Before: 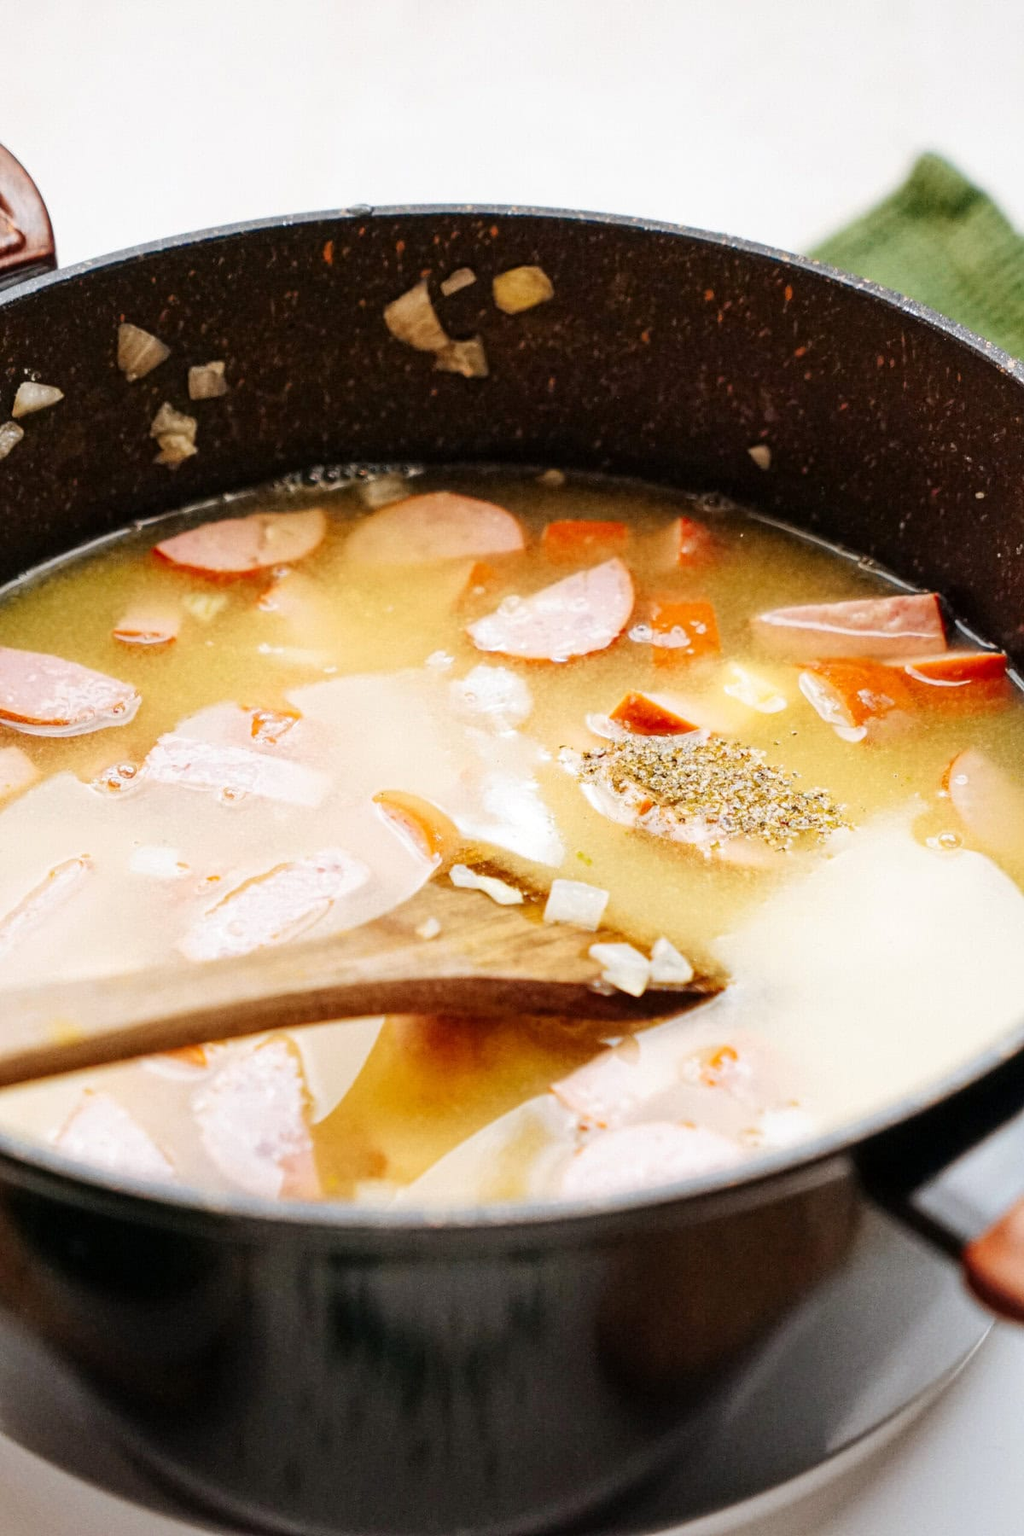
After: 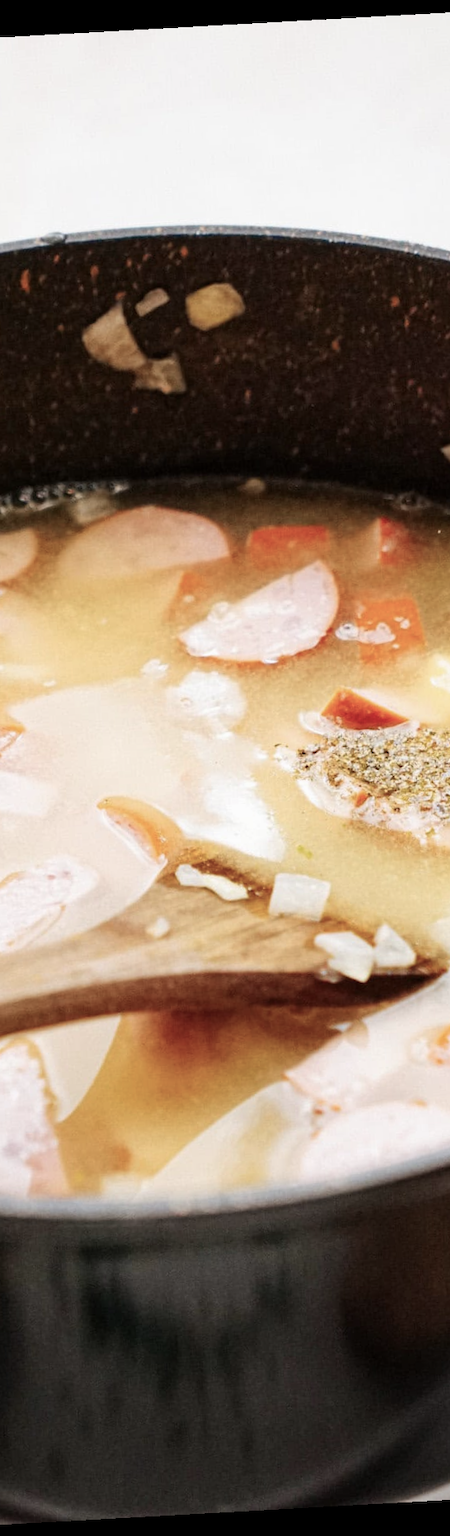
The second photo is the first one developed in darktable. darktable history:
color balance: input saturation 80.07%
rotate and perspective: rotation -3.18°, automatic cropping off
crop: left 28.583%, right 29.231%
exposure: exposure -0.041 EV, compensate highlight preservation false
